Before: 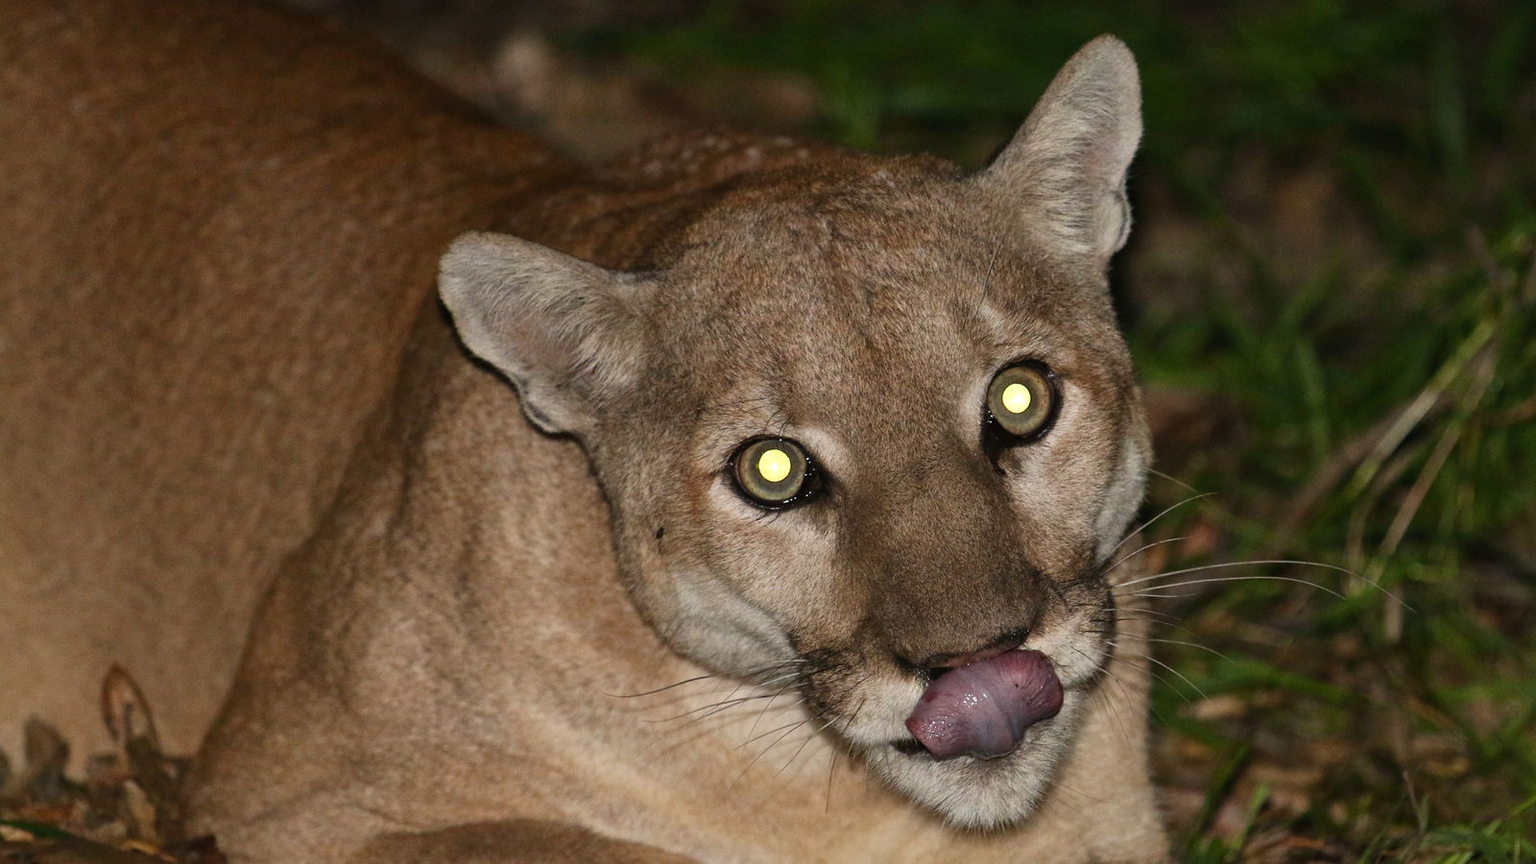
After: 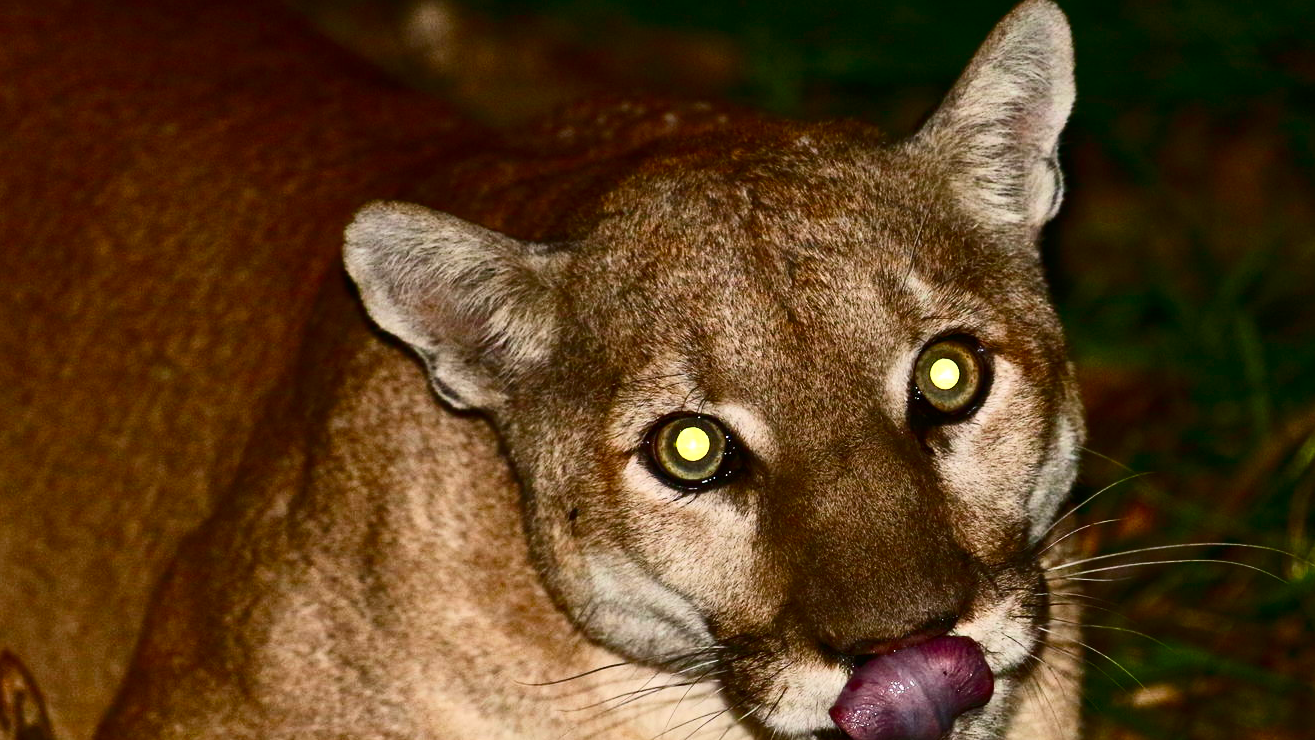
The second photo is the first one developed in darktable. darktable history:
crop and rotate: left 7.152%, top 4.622%, right 10.613%, bottom 13.093%
color balance rgb: perceptual saturation grading › global saturation 20%, perceptual saturation grading › highlights -25.343%, perceptual saturation grading › shadows 25.937%, global vibrance 20%
contrast brightness saturation: contrast 0.414, brightness 0.043, saturation 0.246
